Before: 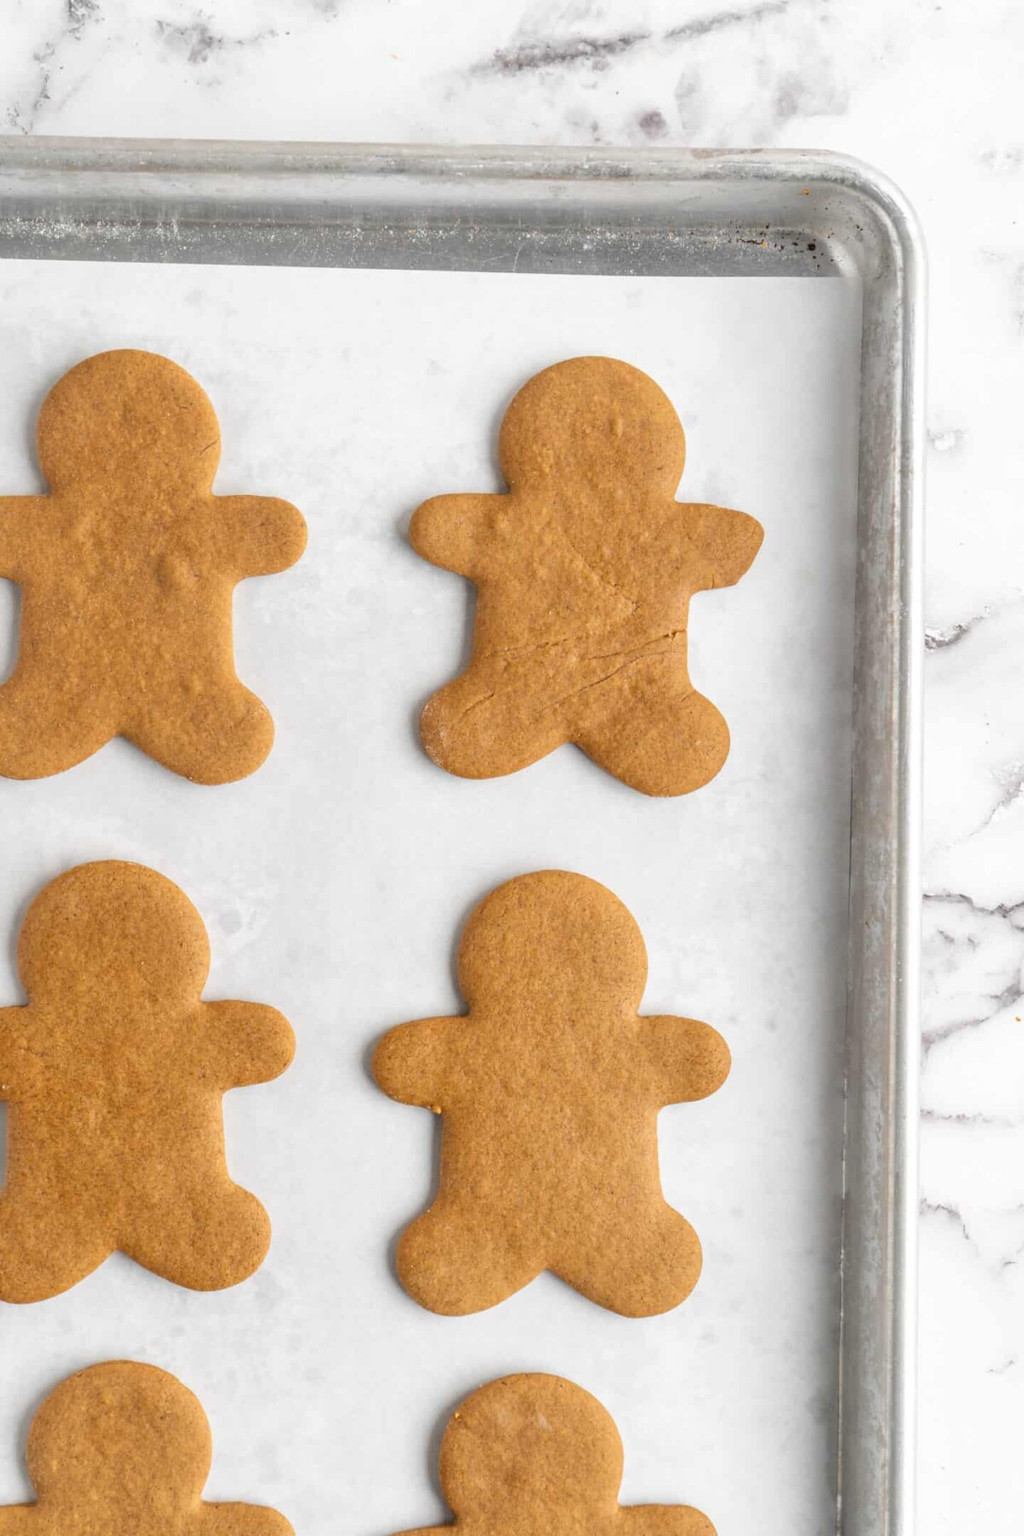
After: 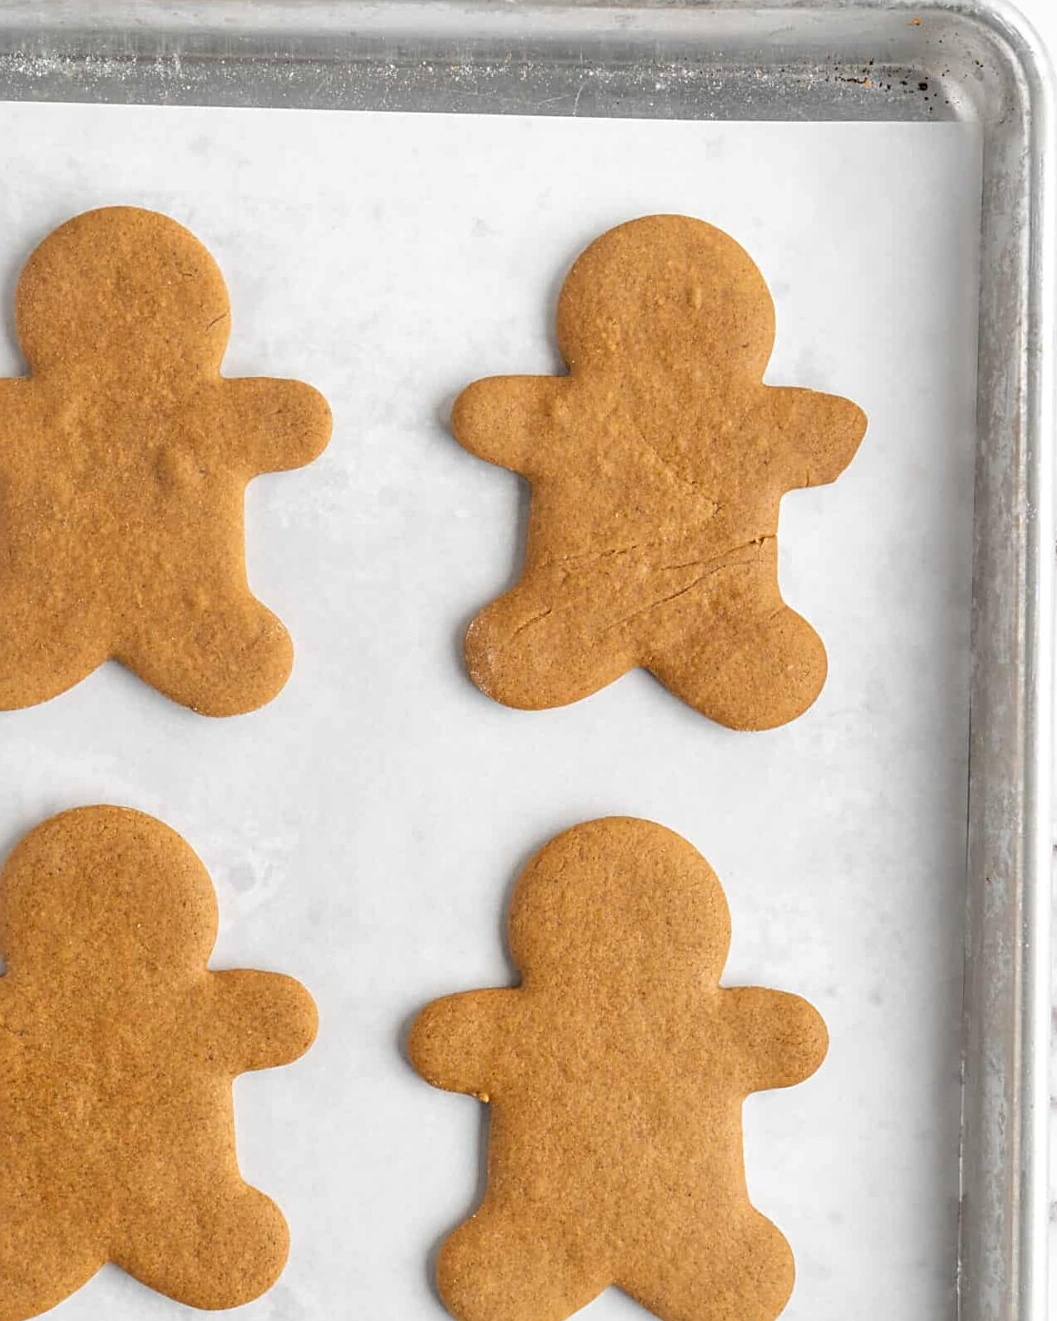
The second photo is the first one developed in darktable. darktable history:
sharpen: on, module defaults
crop and rotate: left 2.401%, top 11.304%, right 9.484%, bottom 15.283%
tone equalizer: edges refinement/feathering 500, mask exposure compensation -1.57 EV, preserve details no
